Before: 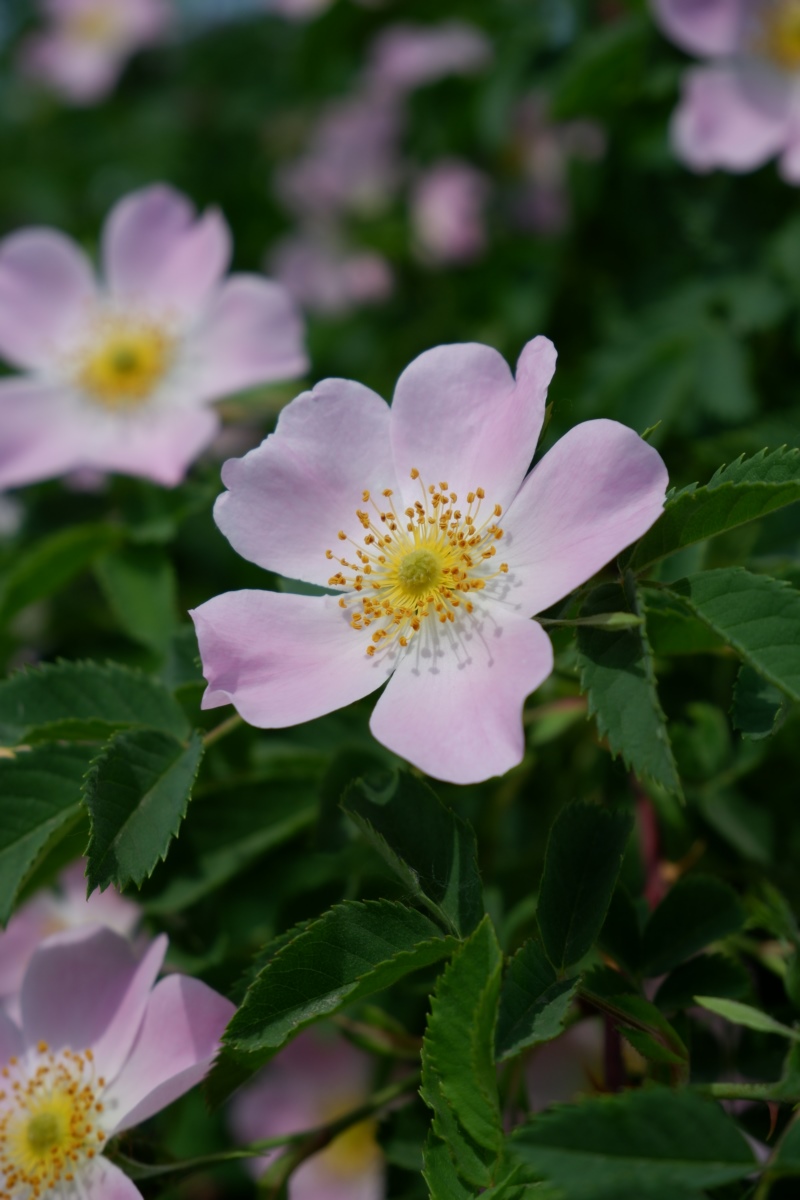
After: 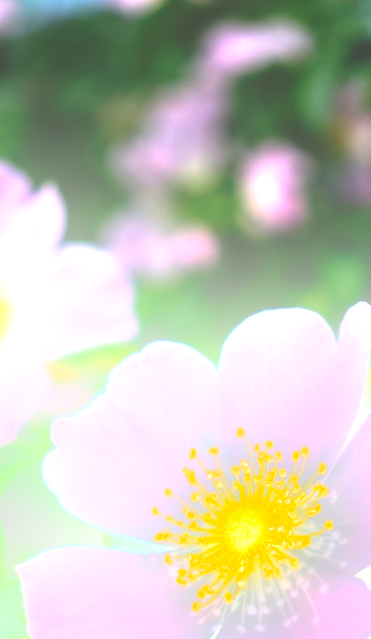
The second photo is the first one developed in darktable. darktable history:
crop: left 19.556%, right 30.401%, bottom 46.458%
levels: levels [0, 0.478, 1]
local contrast: on, module defaults
rotate and perspective: rotation 0.215°, lens shift (vertical) -0.139, crop left 0.069, crop right 0.939, crop top 0.002, crop bottom 0.996
bloom: threshold 82.5%, strength 16.25%
rgb curve: curves: ch0 [(0, 0.186) (0.314, 0.284) (0.775, 0.708) (1, 1)], compensate middle gray true, preserve colors none
exposure: black level correction 0.001, exposure 2 EV, compensate highlight preservation false
